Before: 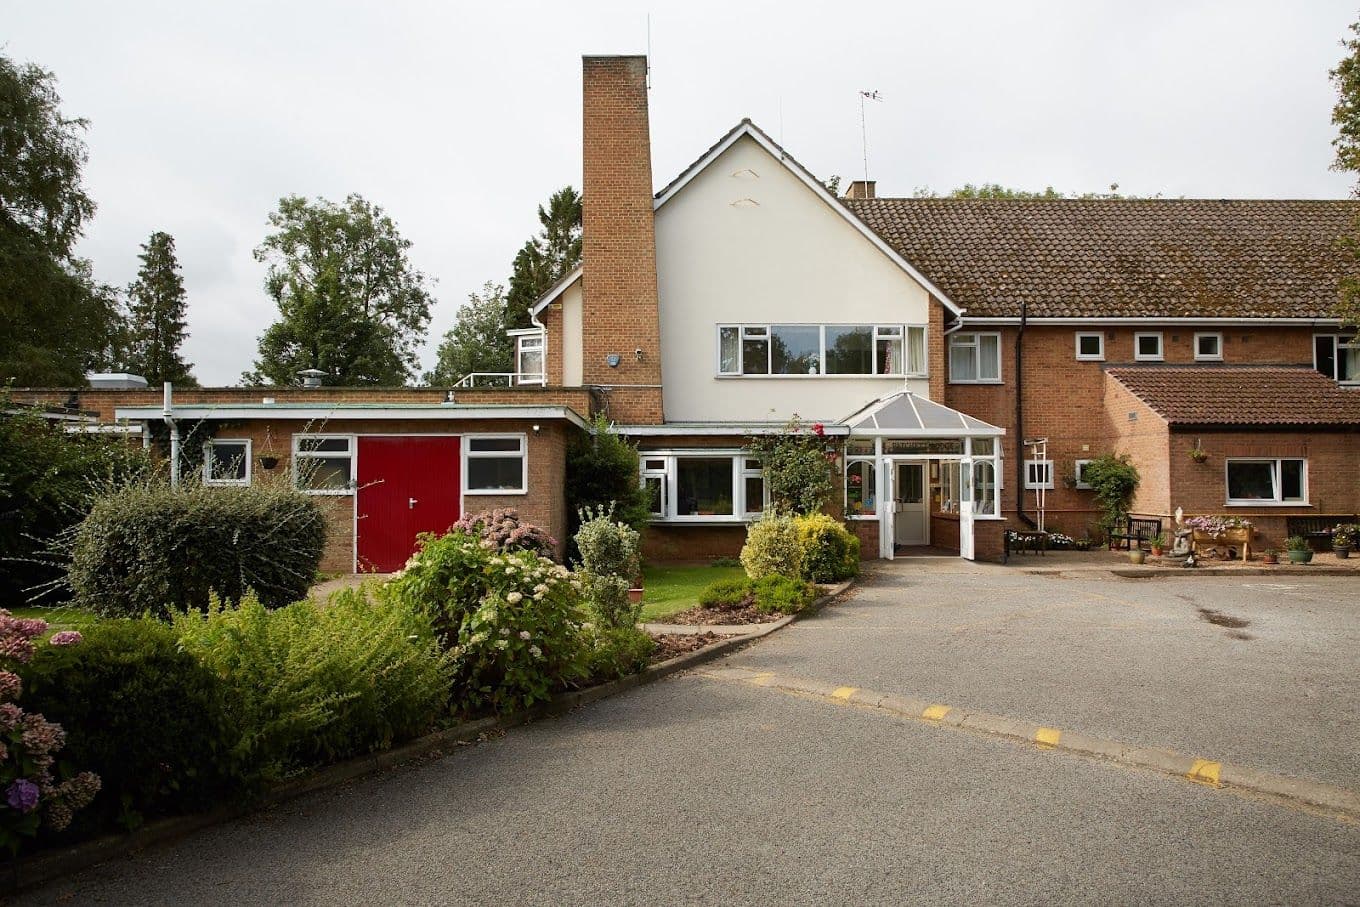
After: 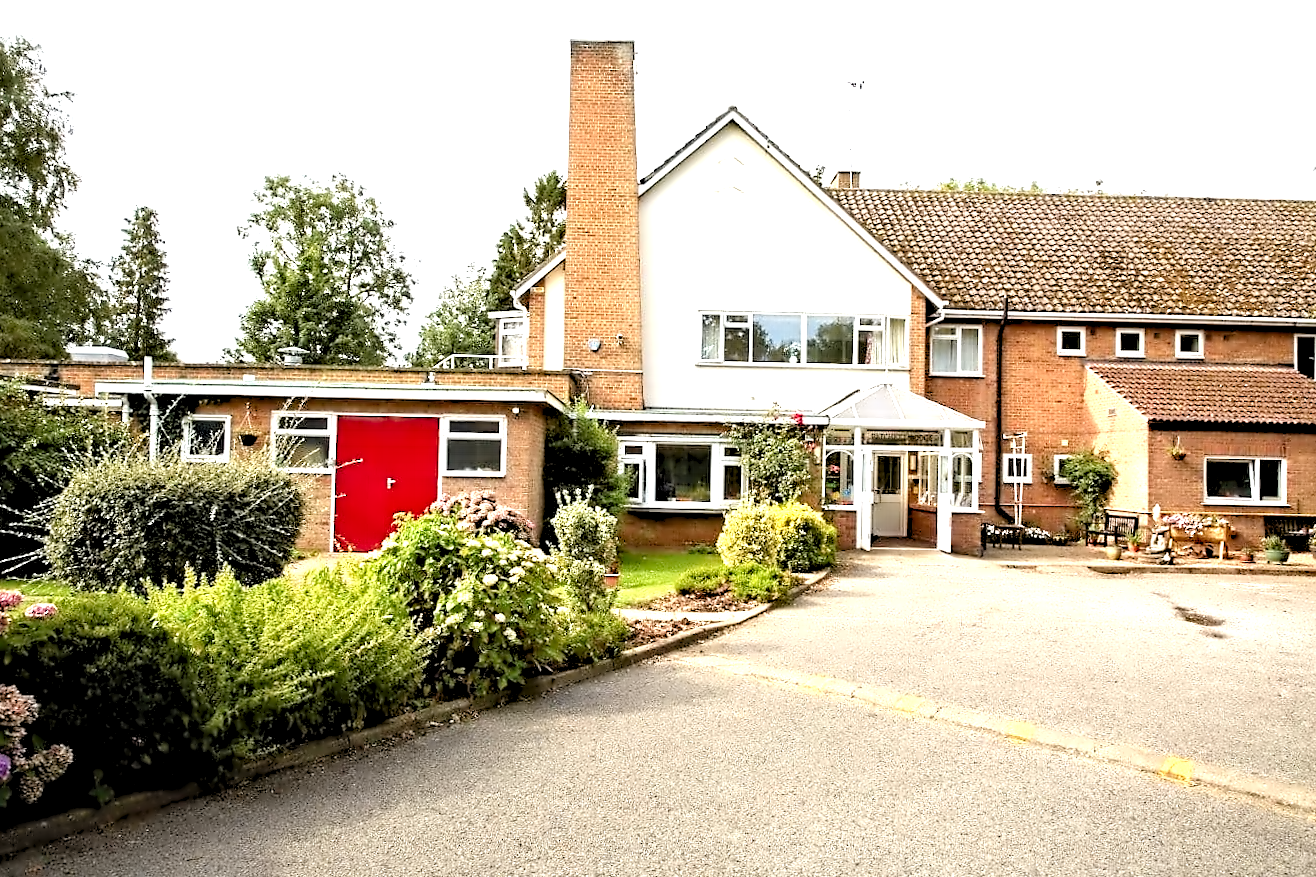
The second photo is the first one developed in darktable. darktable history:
exposure: black level correction 0, exposure 0.693 EV, compensate highlight preservation false
contrast equalizer: octaves 7, y [[0.5, 0.542, 0.583, 0.625, 0.667, 0.708], [0.5 ×6], [0.5 ×6], [0, 0.033, 0.067, 0.1, 0.133, 0.167], [0, 0.05, 0.1, 0.15, 0.2, 0.25]]
levels: levels [0.036, 0.364, 0.827]
crop and rotate: angle -1.27°
